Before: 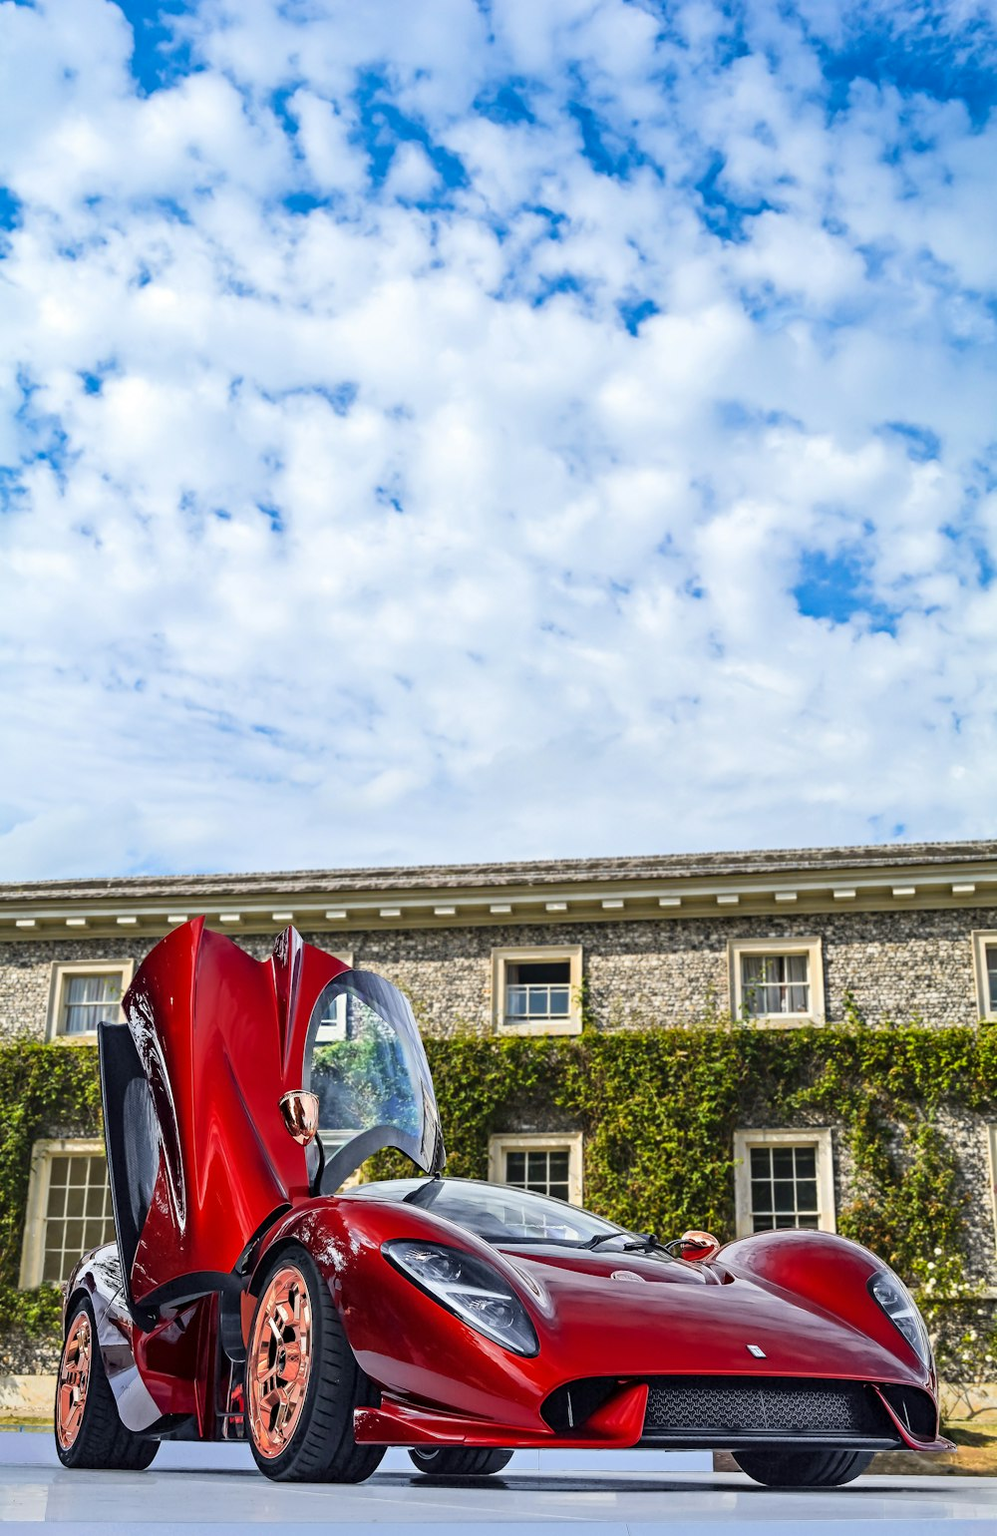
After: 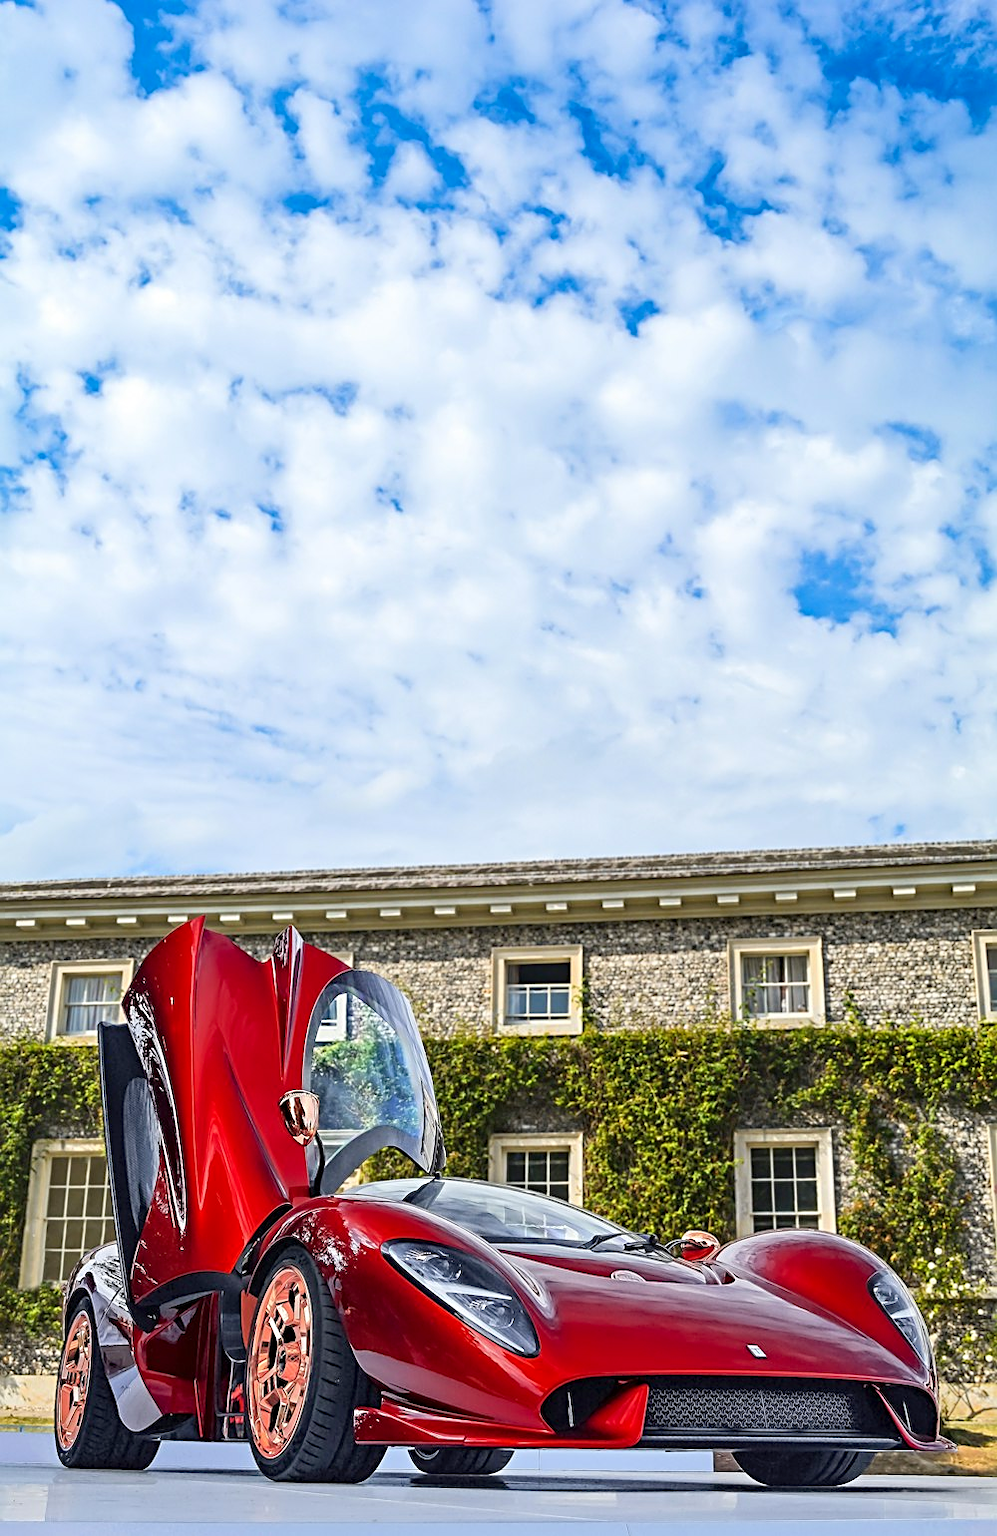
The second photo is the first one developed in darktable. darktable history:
levels: black 3.89%, levels [0, 0.478, 1]
sharpen: on, module defaults
base curve: preserve colors none
